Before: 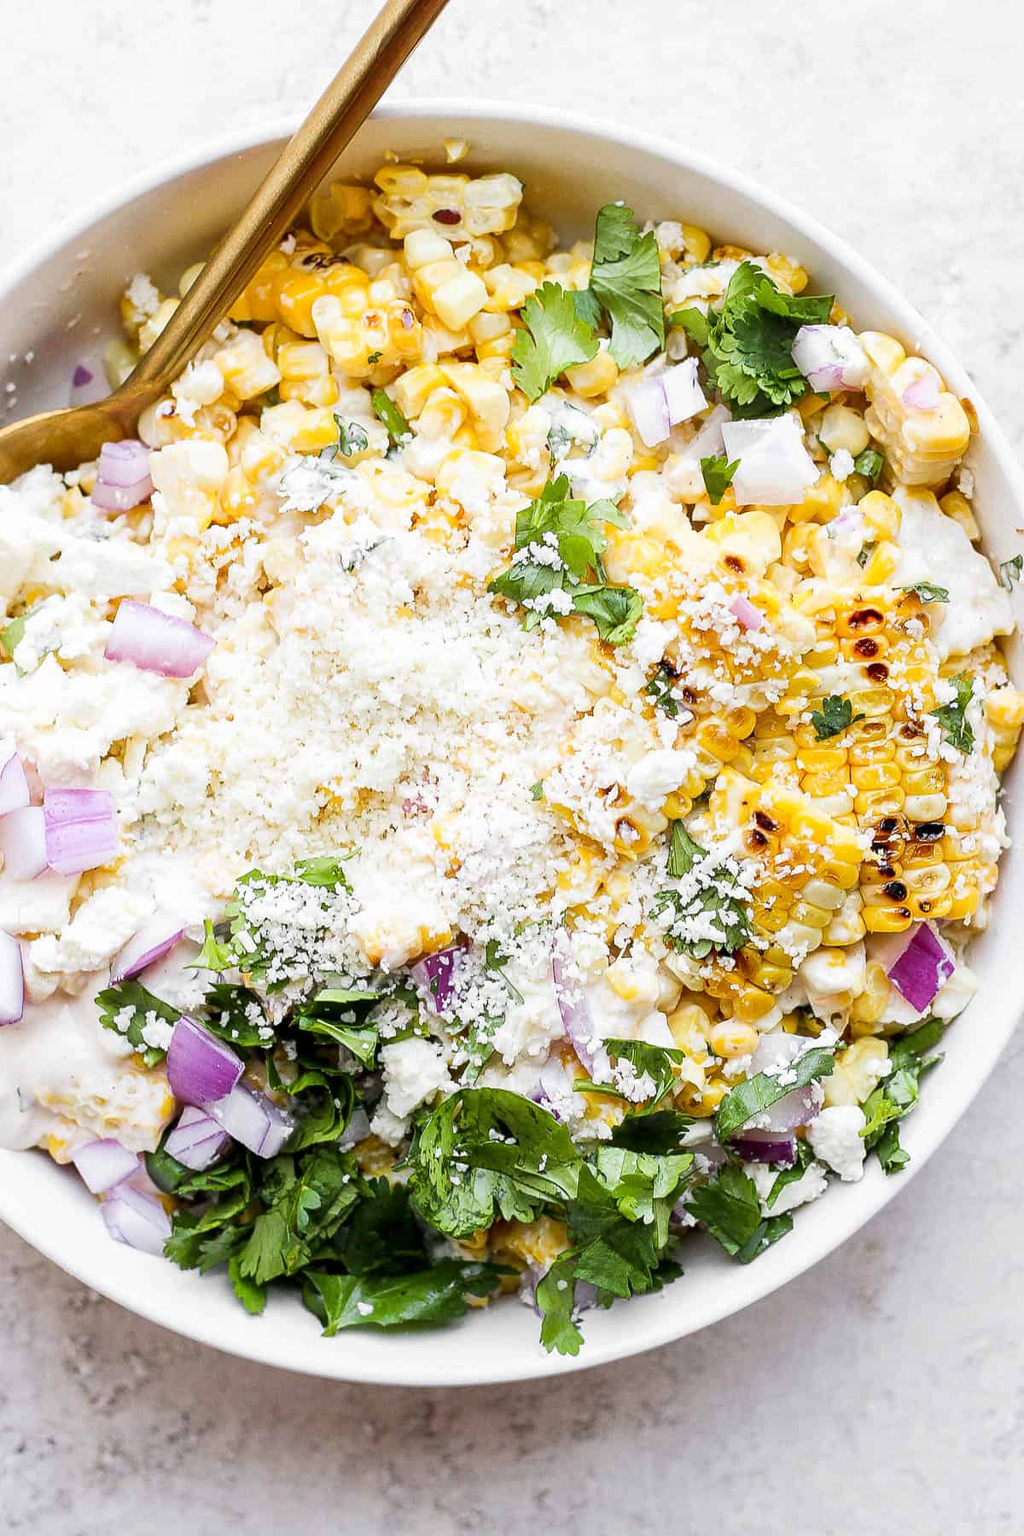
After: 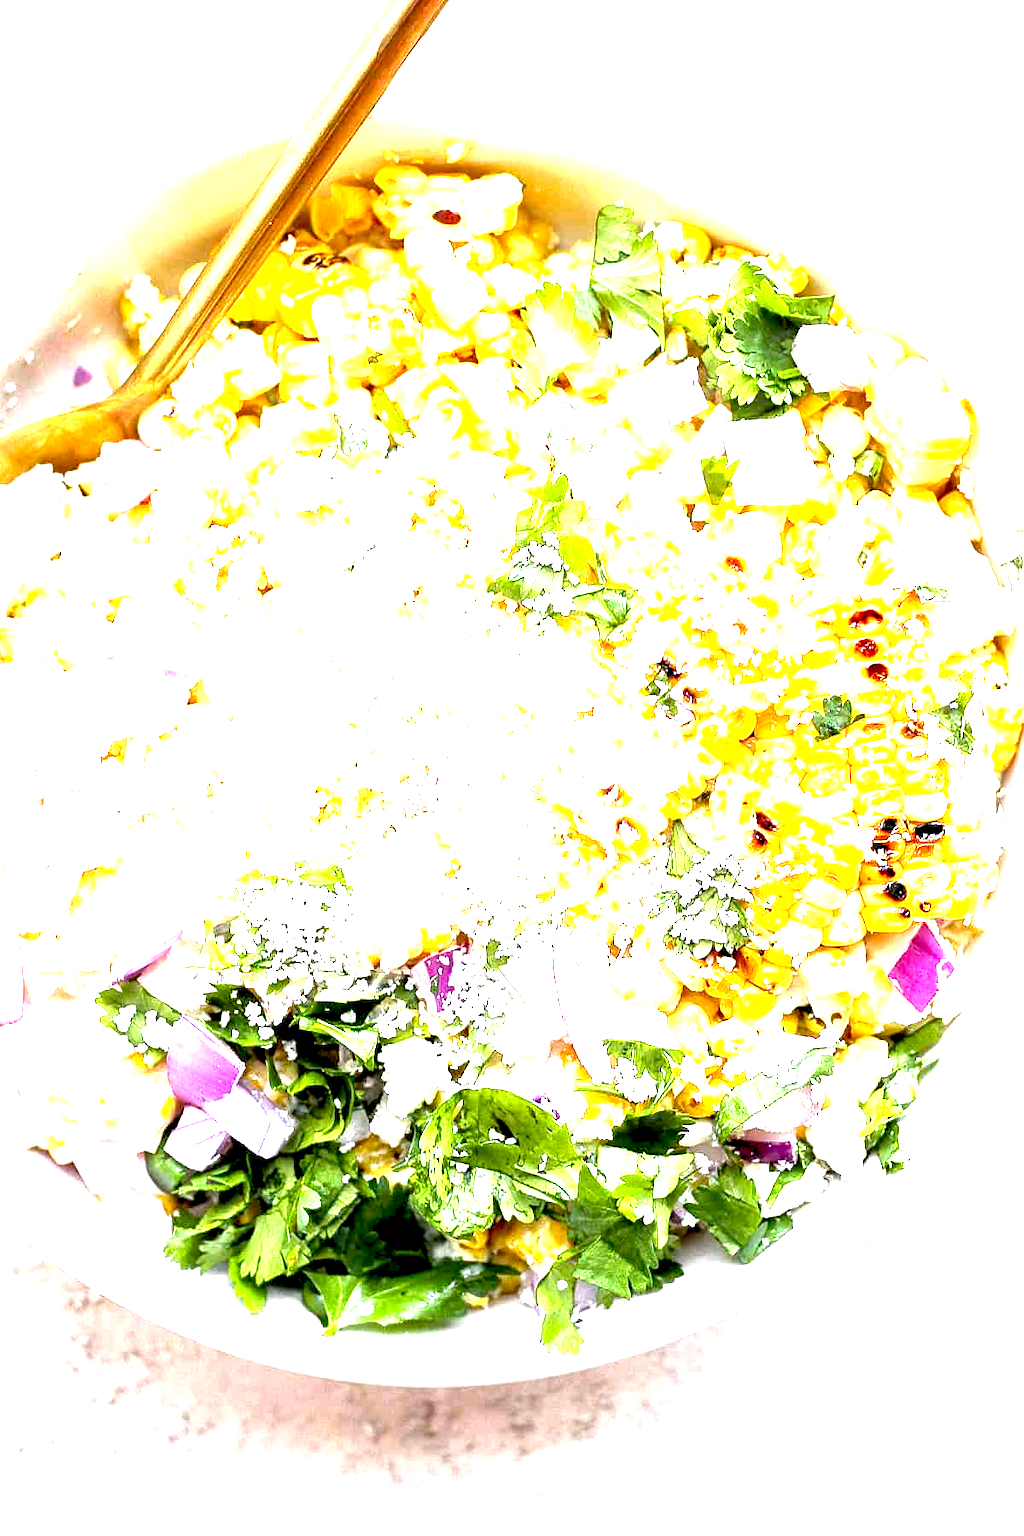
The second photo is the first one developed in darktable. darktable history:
exposure: black level correction 0.006, exposure 2.08 EV, compensate highlight preservation false
levels: levels [0, 0.498, 1]
